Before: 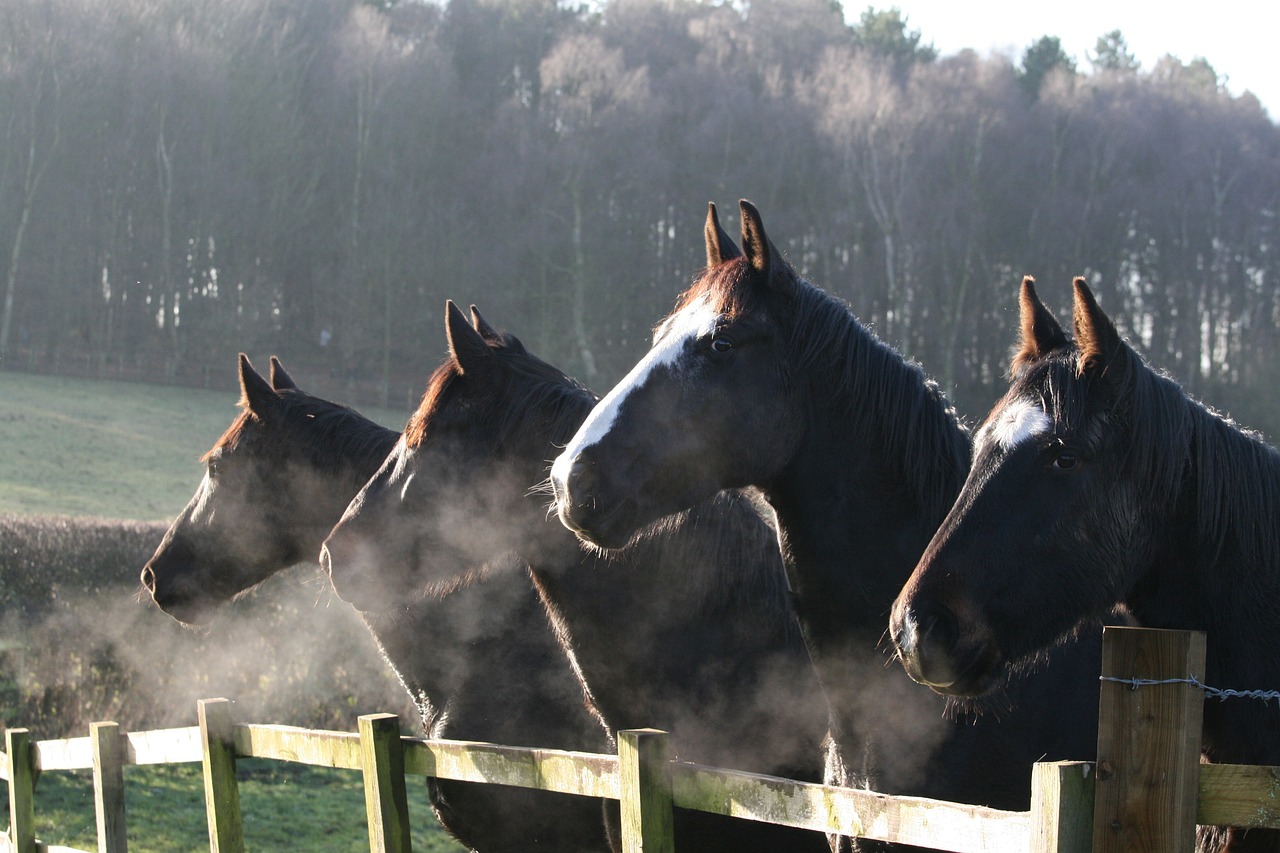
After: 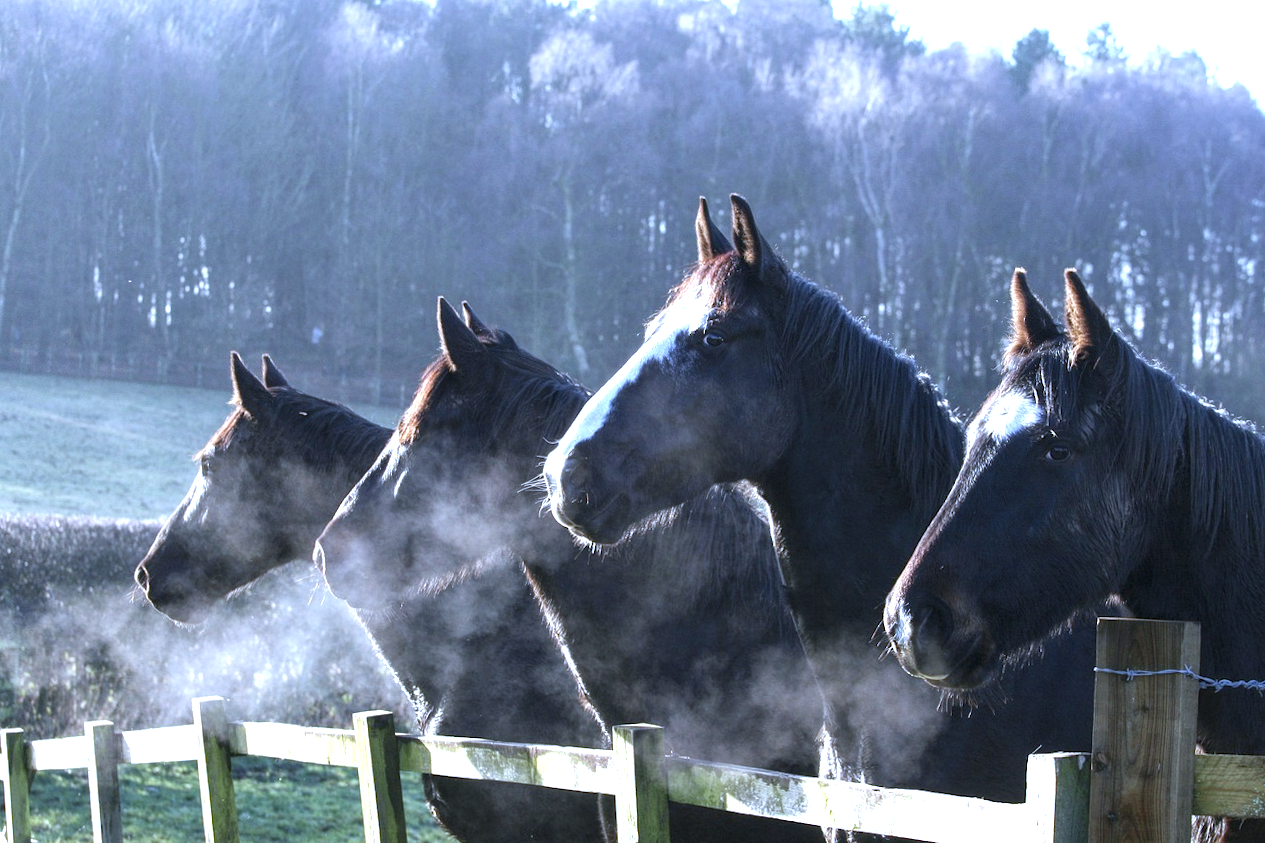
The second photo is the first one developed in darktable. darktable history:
white balance: red 0.871, blue 1.249
exposure: black level correction 0, exposure 0.7 EV, compensate exposure bias true, compensate highlight preservation false
local contrast: highlights 99%, shadows 86%, detail 160%, midtone range 0.2
rotate and perspective: rotation -0.45°, automatic cropping original format, crop left 0.008, crop right 0.992, crop top 0.012, crop bottom 0.988
